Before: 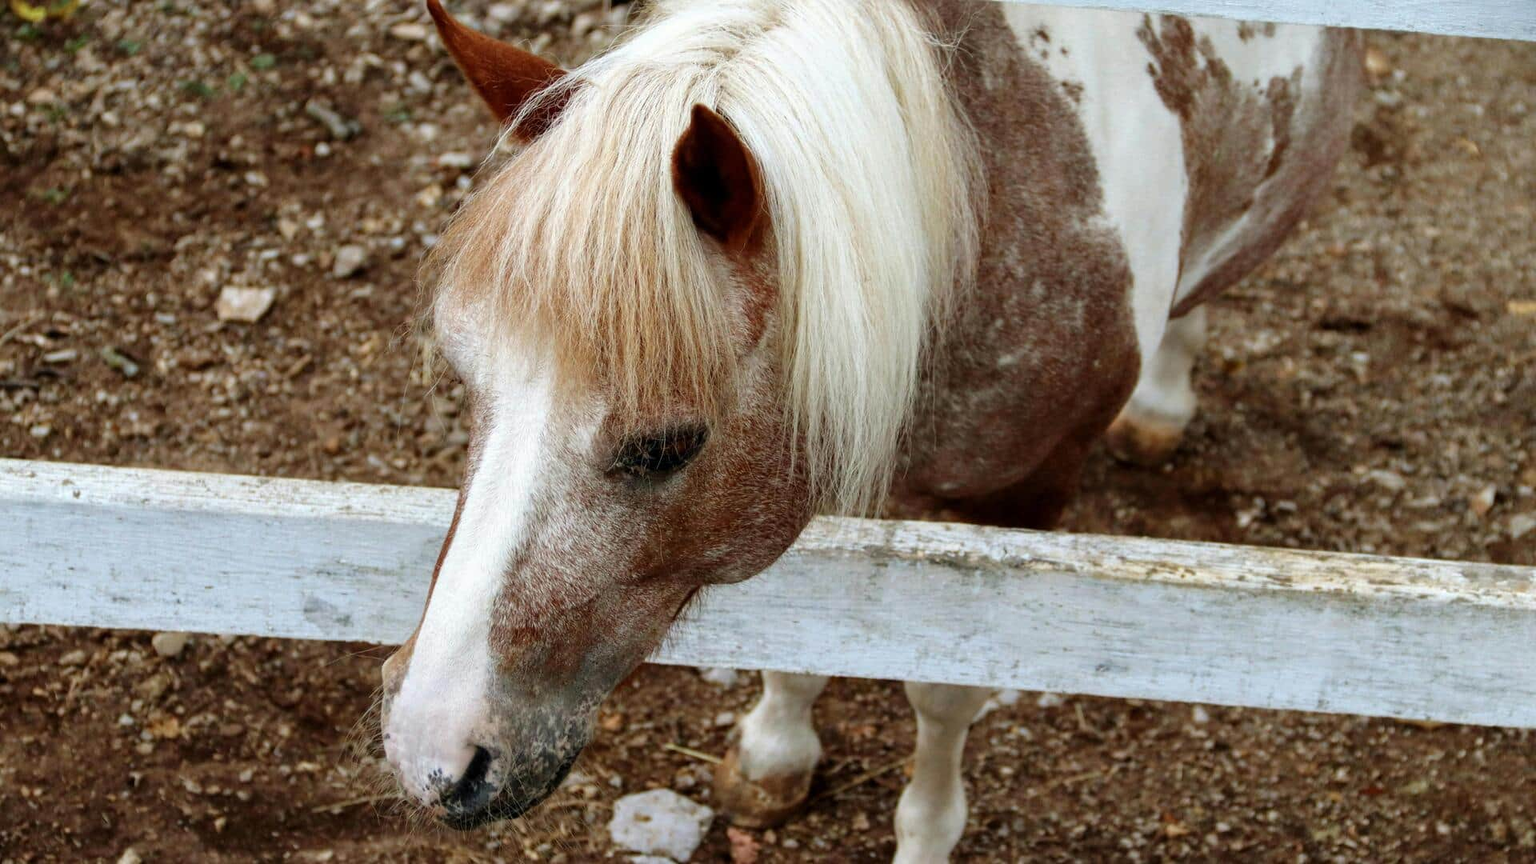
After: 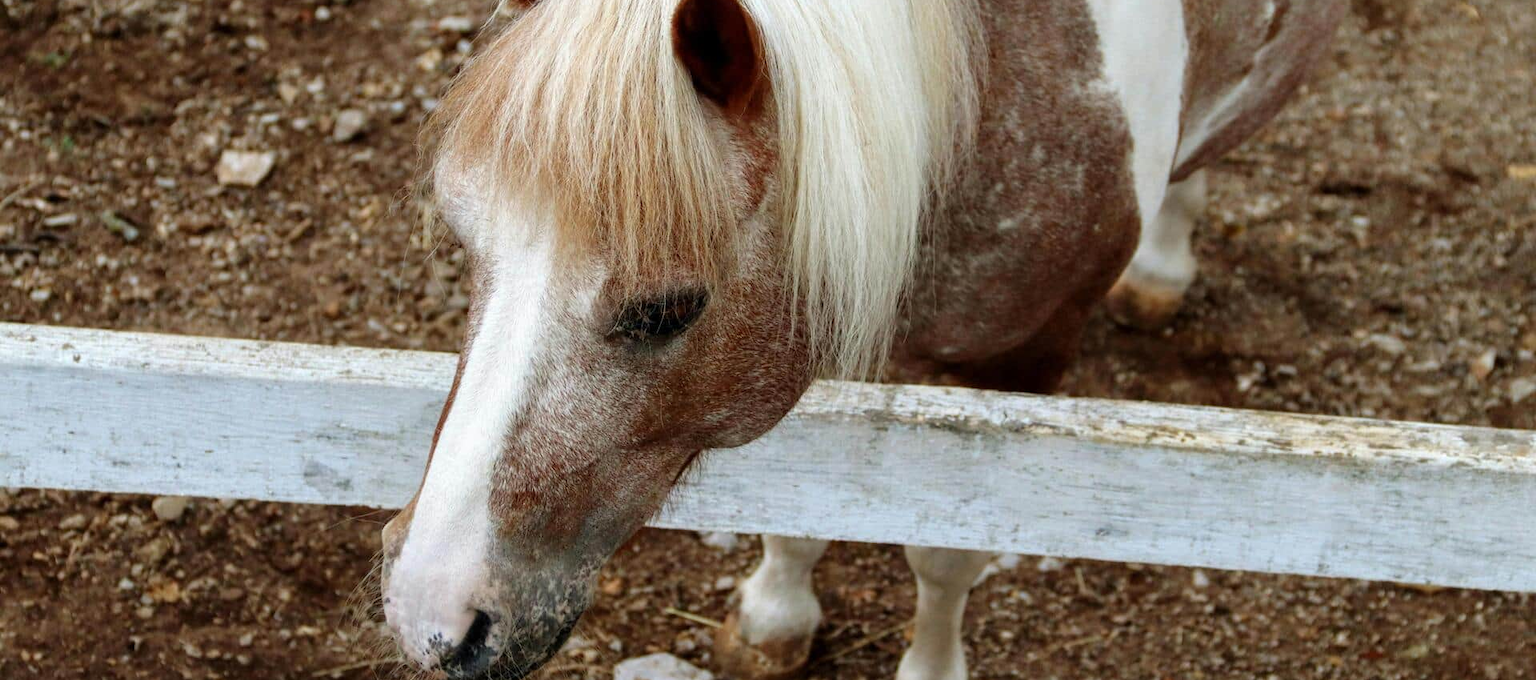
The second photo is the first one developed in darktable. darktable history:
rotate and perspective: automatic cropping off
crop and rotate: top 15.774%, bottom 5.506%
